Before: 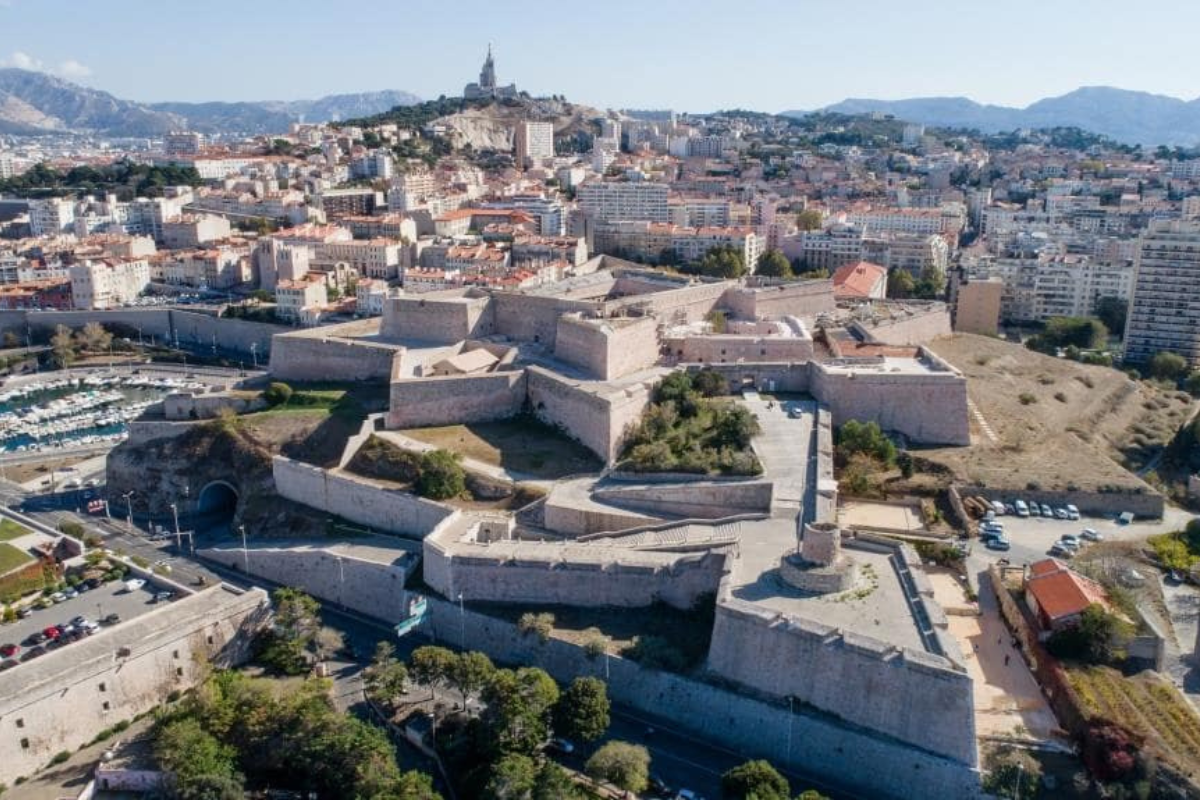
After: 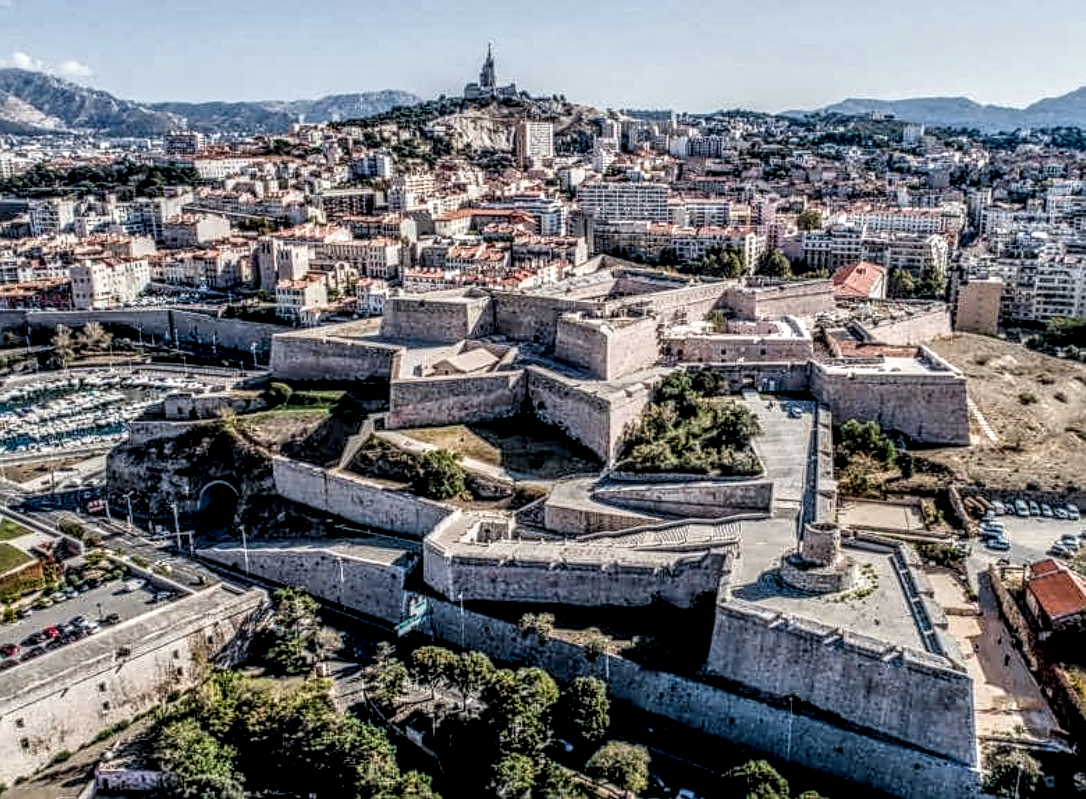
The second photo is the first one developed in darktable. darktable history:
local contrast: highlights 1%, shadows 7%, detail 298%, midtone range 0.3
filmic rgb: black relative exposure -11.88 EV, white relative exposure 5.46 EV, threshold 5.94 EV, hardness 4.47, latitude 49.83%, contrast 1.14, iterations of high-quality reconstruction 0, enable highlight reconstruction true
crop: right 9.496%, bottom 0.017%
sharpen: on, module defaults
